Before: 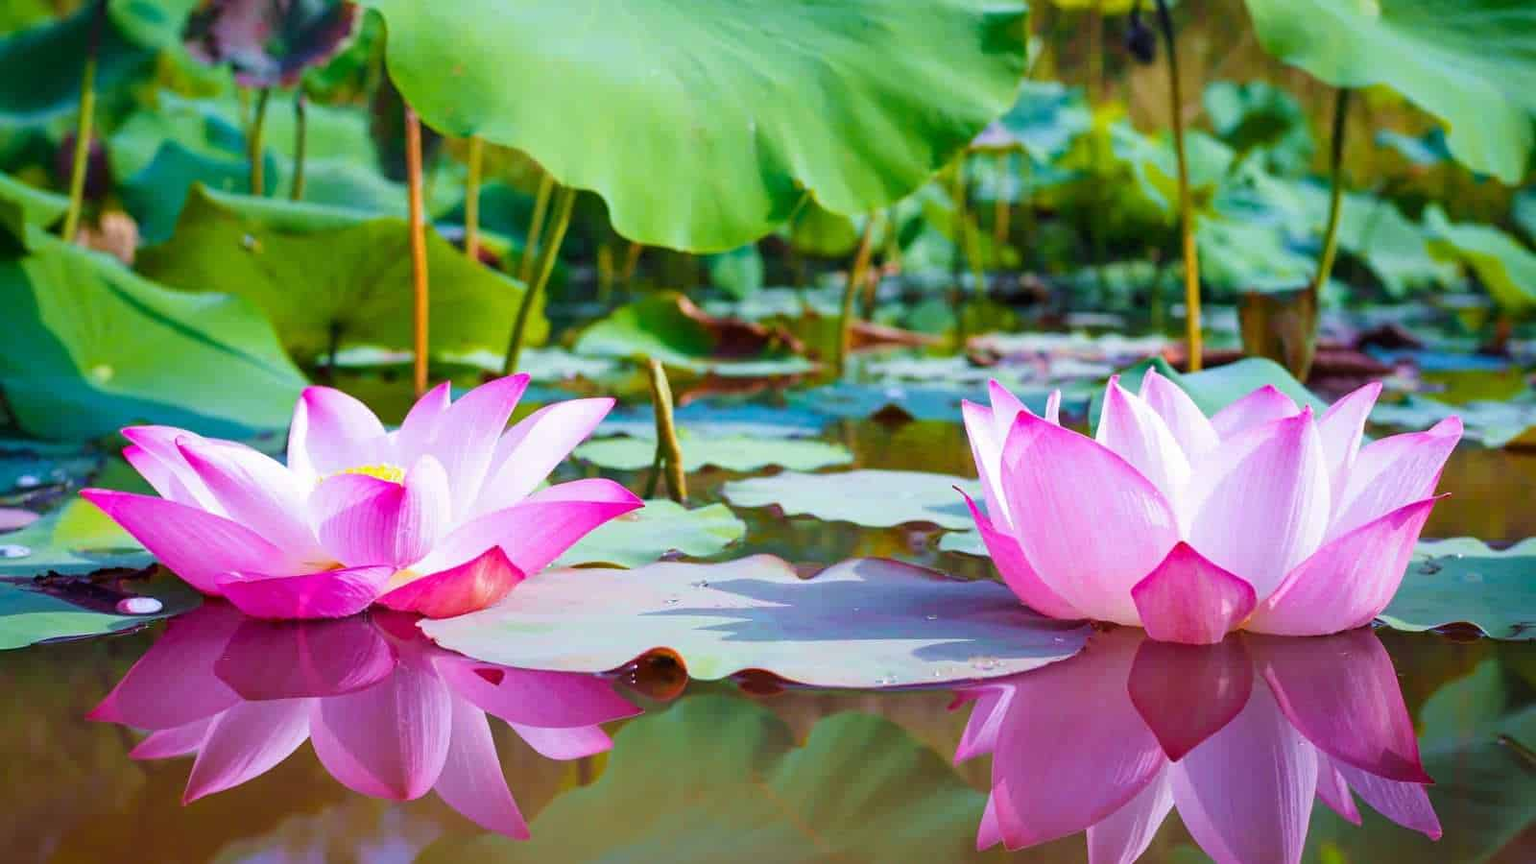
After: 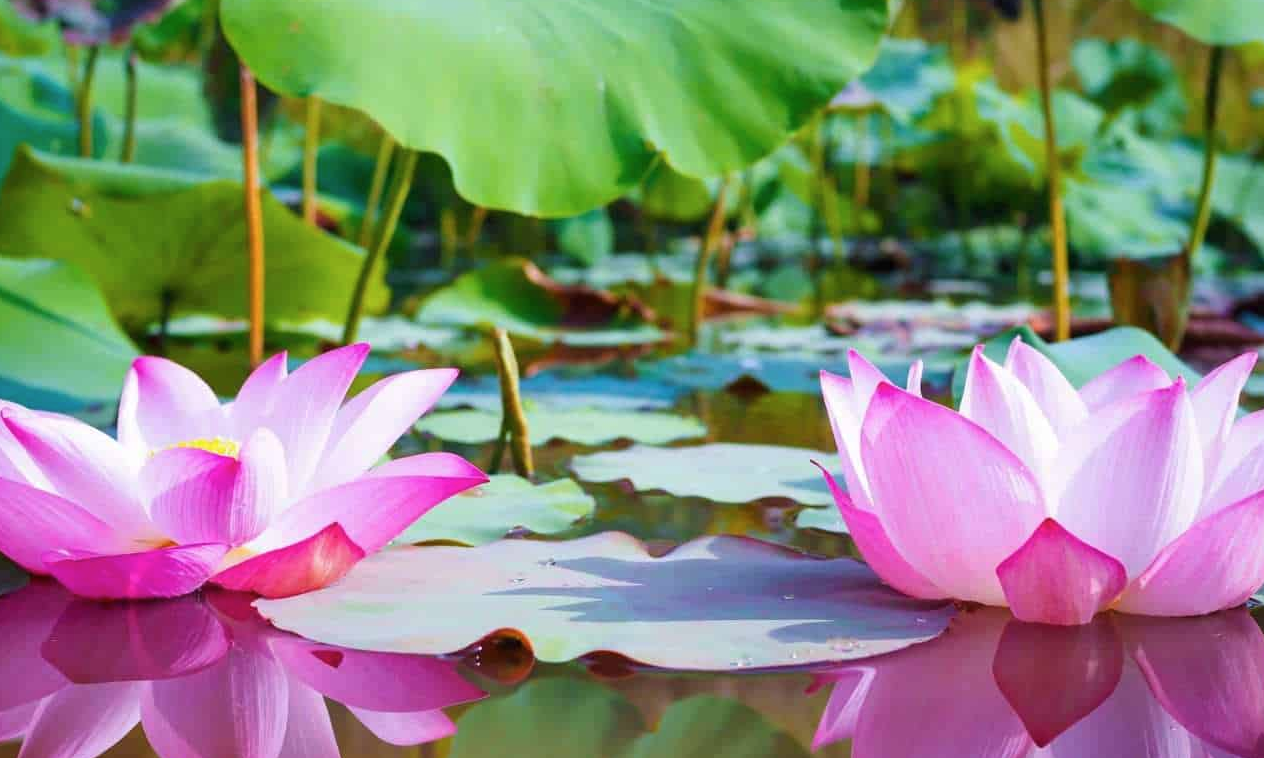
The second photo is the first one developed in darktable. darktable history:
contrast brightness saturation: saturation -0.053
crop: left 11.388%, top 5.142%, right 9.579%, bottom 10.578%
